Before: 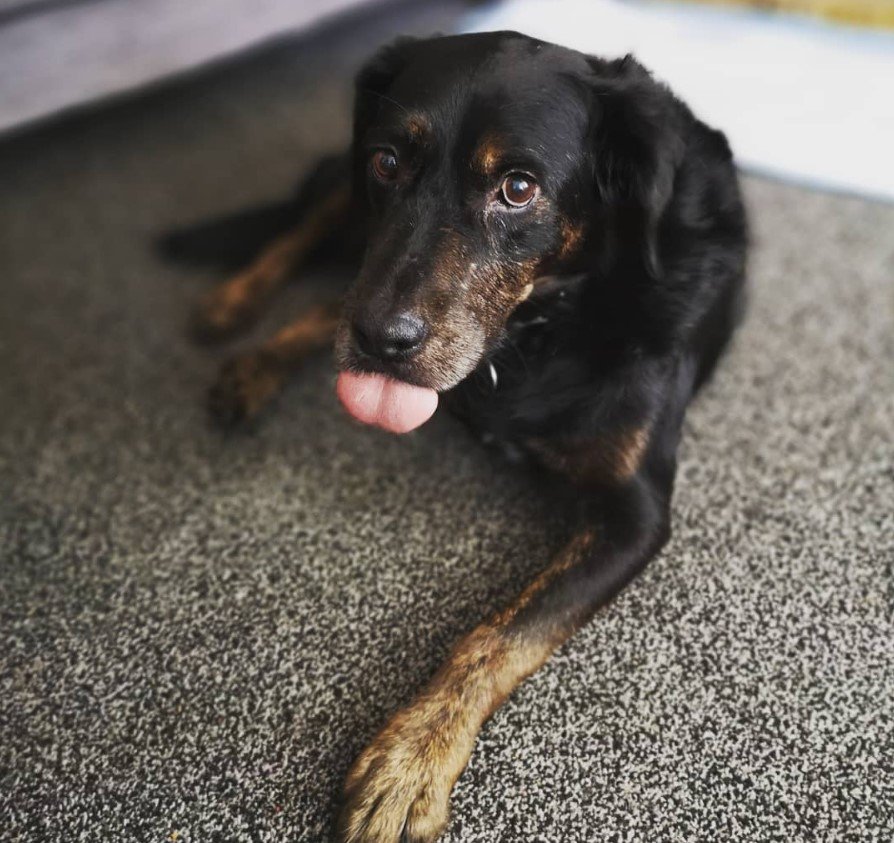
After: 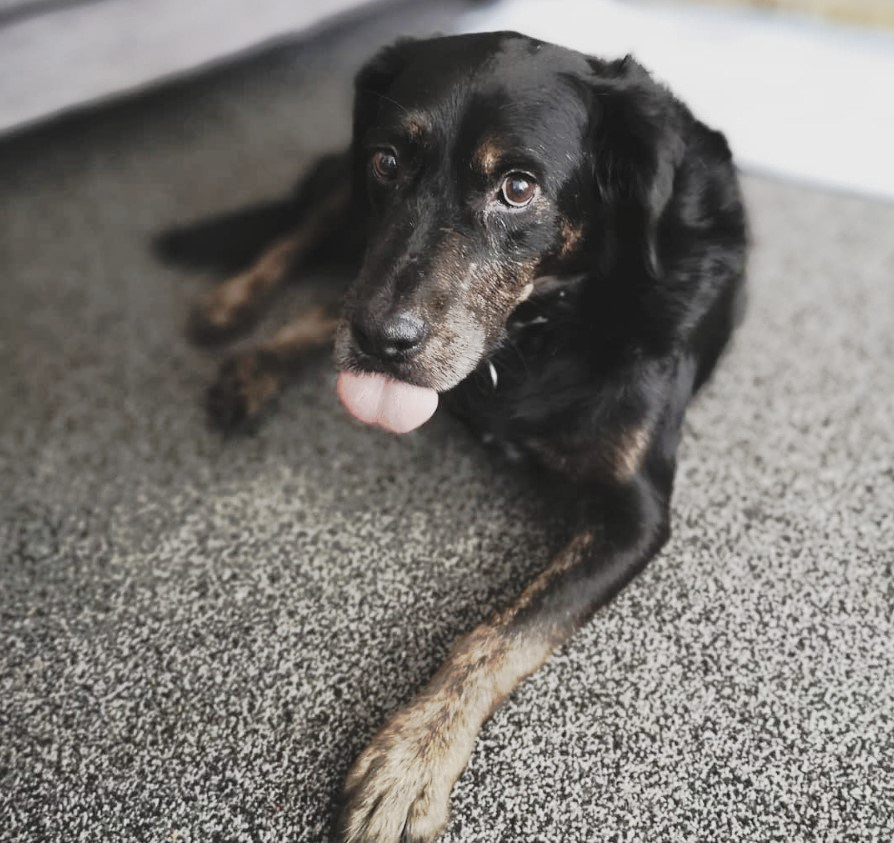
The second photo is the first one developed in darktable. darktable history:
tone curve: curves: ch0 [(0, 0.032) (0.094, 0.08) (0.265, 0.208) (0.41, 0.417) (0.498, 0.496) (0.638, 0.673) (0.845, 0.828) (0.994, 0.964)]; ch1 [(0, 0) (0.161, 0.092) (0.37, 0.302) (0.417, 0.434) (0.492, 0.502) (0.576, 0.589) (0.644, 0.638) (0.725, 0.765) (1, 1)]; ch2 [(0, 0) (0.352, 0.403) (0.45, 0.469) (0.521, 0.515) (0.55, 0.528) (0.589, 0.576) (1, 1)], preserve colors none
contrast brightness saturation: brightness 0.18, saturation -0.502
